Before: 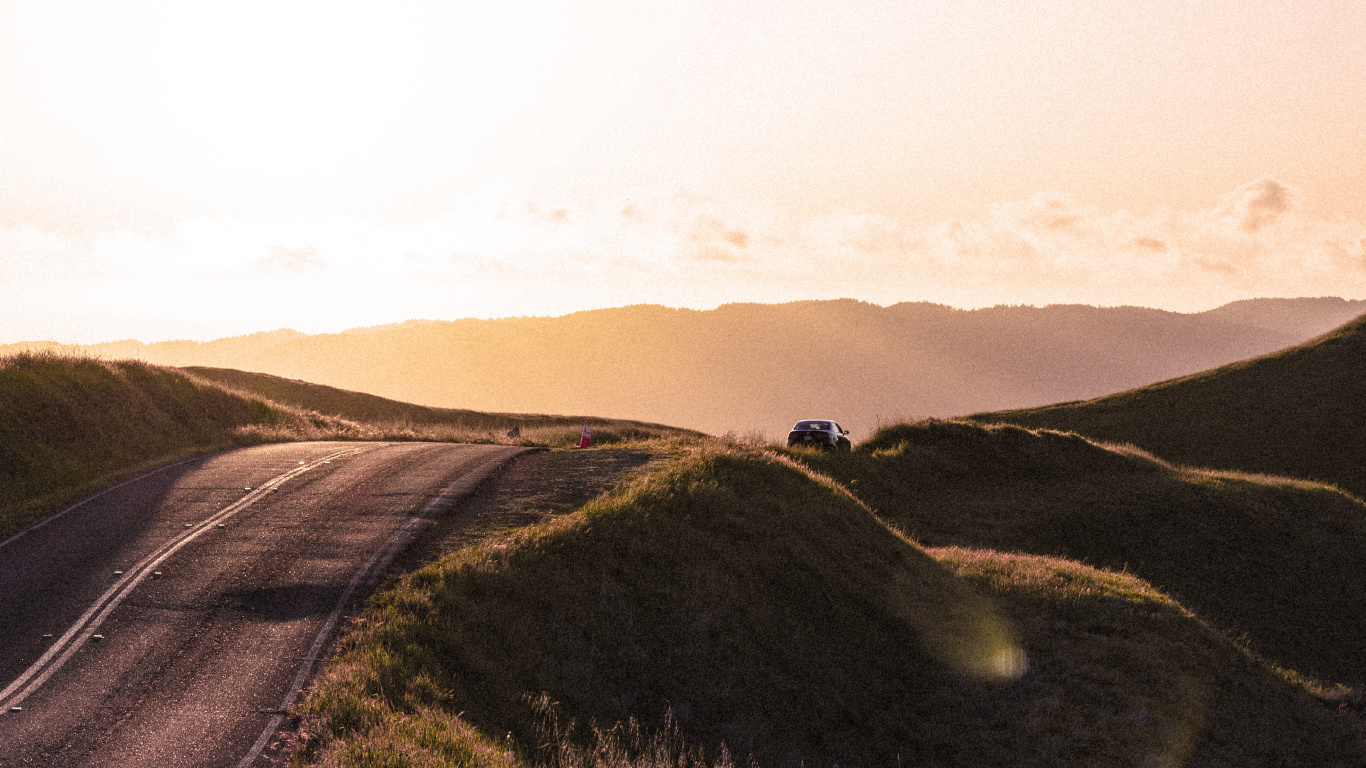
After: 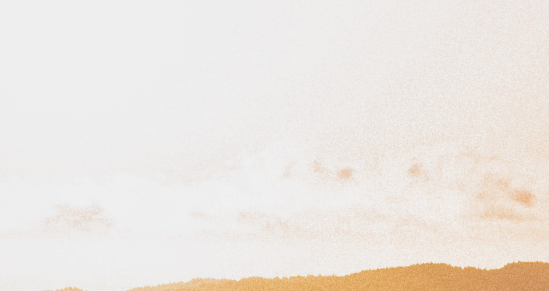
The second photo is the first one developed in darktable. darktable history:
exposure: black level correction 0.01, exposure 0.016 EV, compensate highlight preservation false
color balance rgb: shadows lift › luminance -7.507%, shadows lift › chroma 2.318%, shadows lift › hue 167.59°, perceptual saturation grading › global saturation 28.096%, perceptual saturation grading › highlights -25.523%, perceptual saturation grading › mid-tones 24.967%, perceptual saturation grading › shadows 49.791%, contrast -9.566%
haze removal: compatibility mode true, adaptive false
local contrast: mode bilateral grid, contrast 24, coarseness 61, detail 151%, midtone range 0.2
crop: left 15.694%, top 5.446%, right 44.046%, bottom 56.625%
